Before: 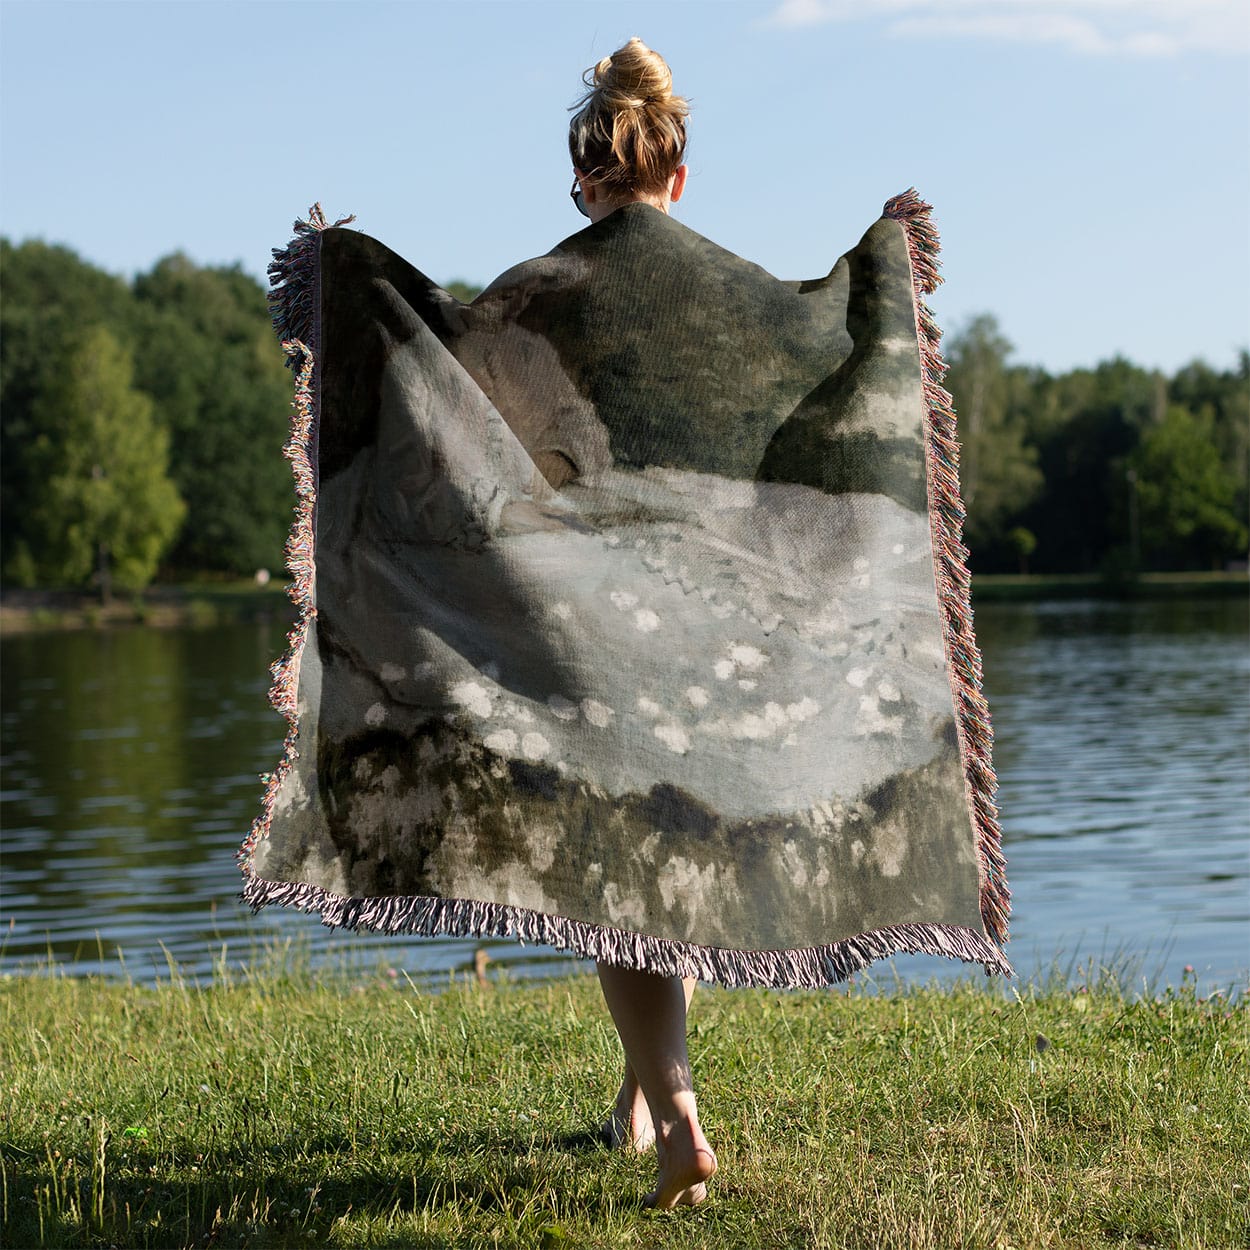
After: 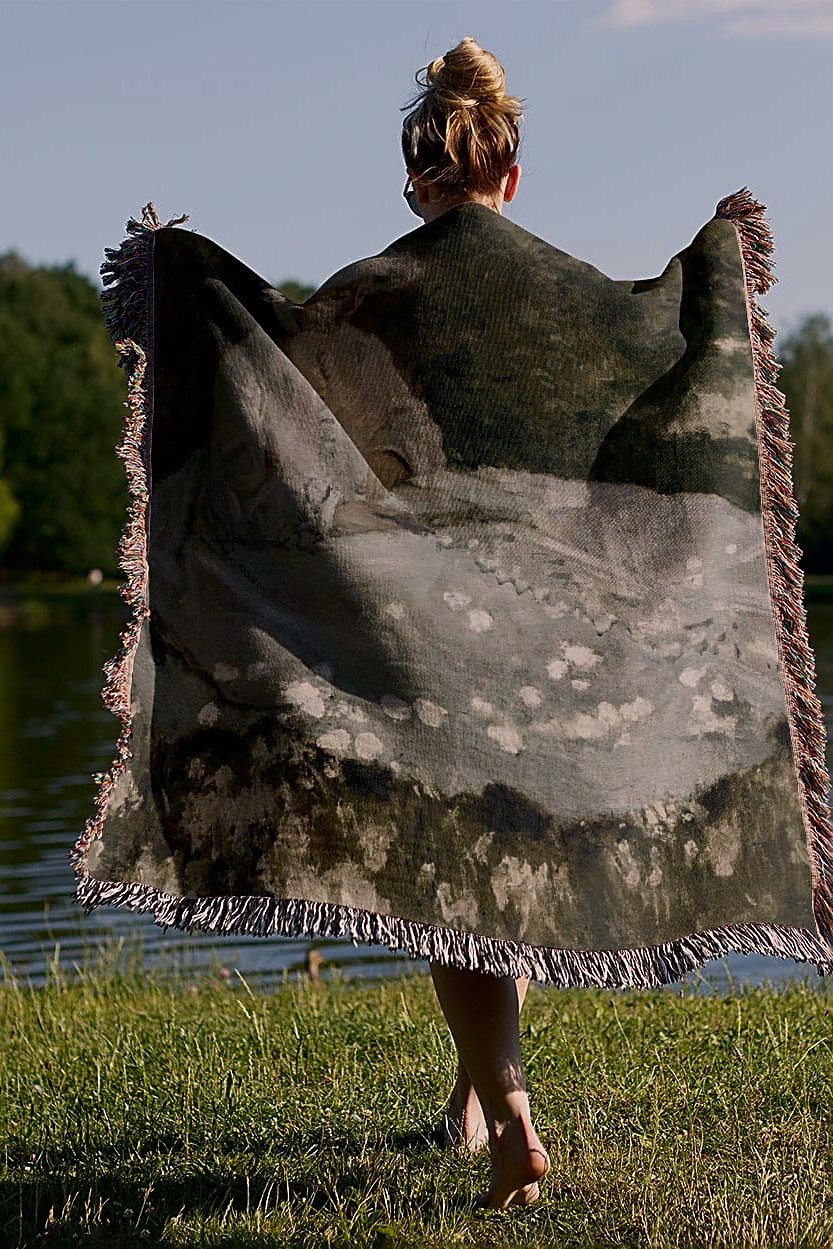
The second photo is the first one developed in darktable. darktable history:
crop and rotate: left 13.4%, right 19.894%
exposure: exposure -0.492 EV, compensate exposure bias true, compensate highlight preservation false
sharpen: amount 0.734
contrast brightness saturation: contrast 0.067, brightness -0.13, saturation 0.061
color correction: highlights a* 6.87, highlights b* 3.92
